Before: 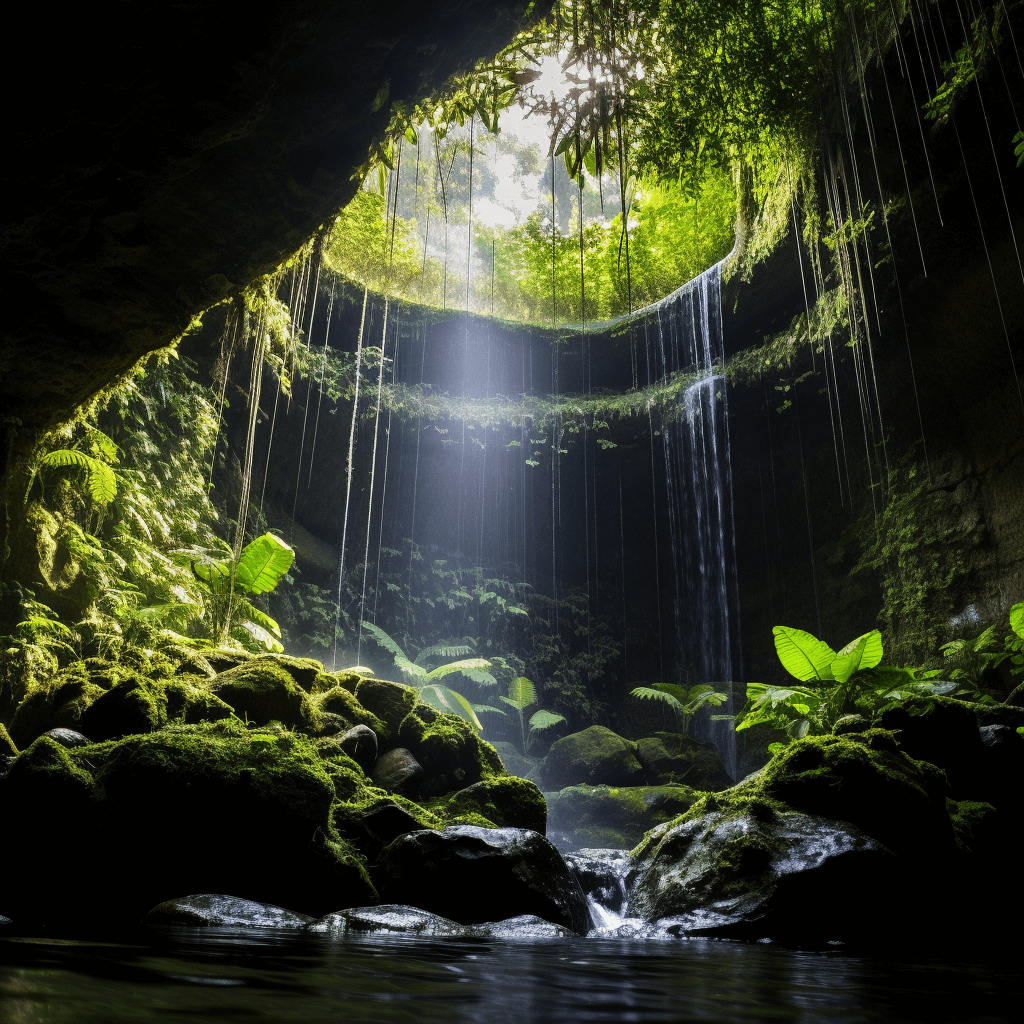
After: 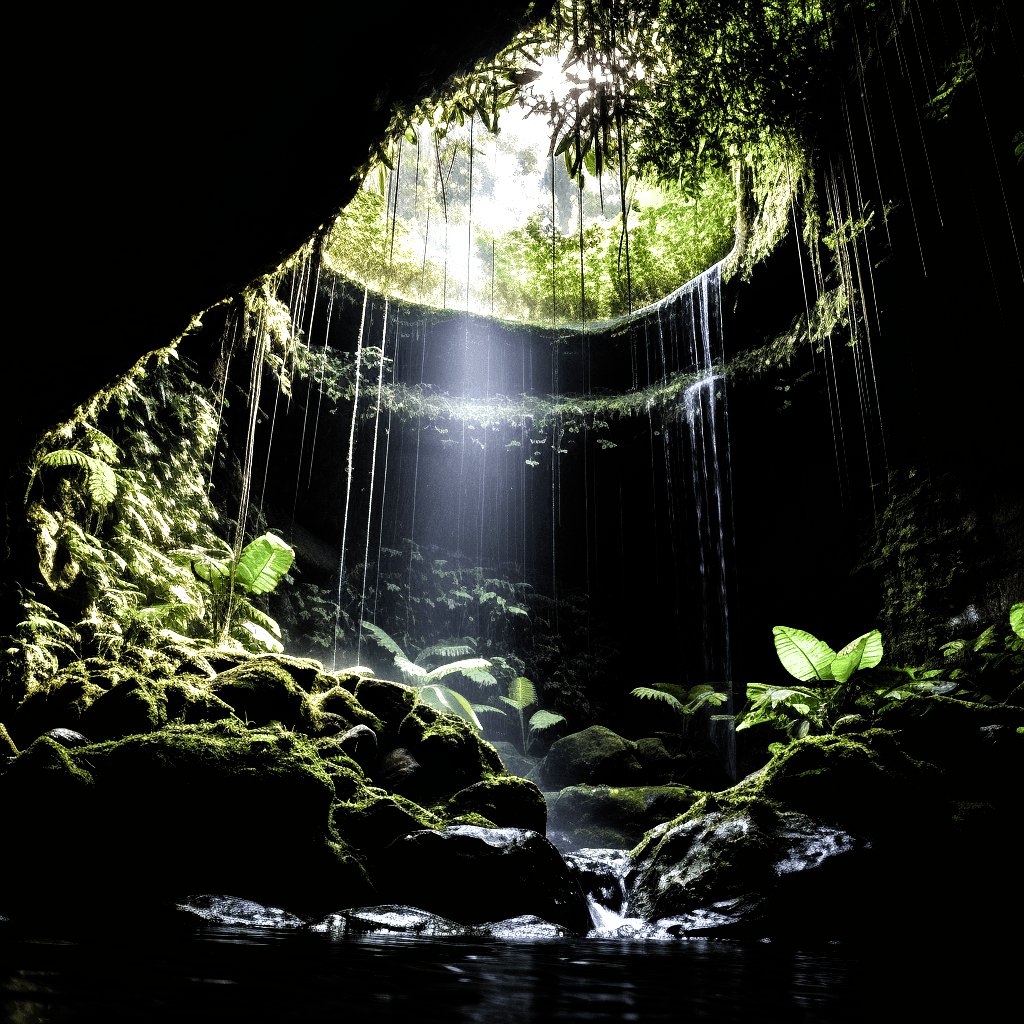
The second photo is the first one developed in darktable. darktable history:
filmic rgb: black relative exposure -8.29 EV, white relative exposure 2.21 EV, hardness 7.15, latitude 85.37%, contrast 1.703, highlights saturation mix -3.86%, shadows ↔ highlights balance -2.66%, color science v6 (2022), iterations of high-quality reconstruction 10
